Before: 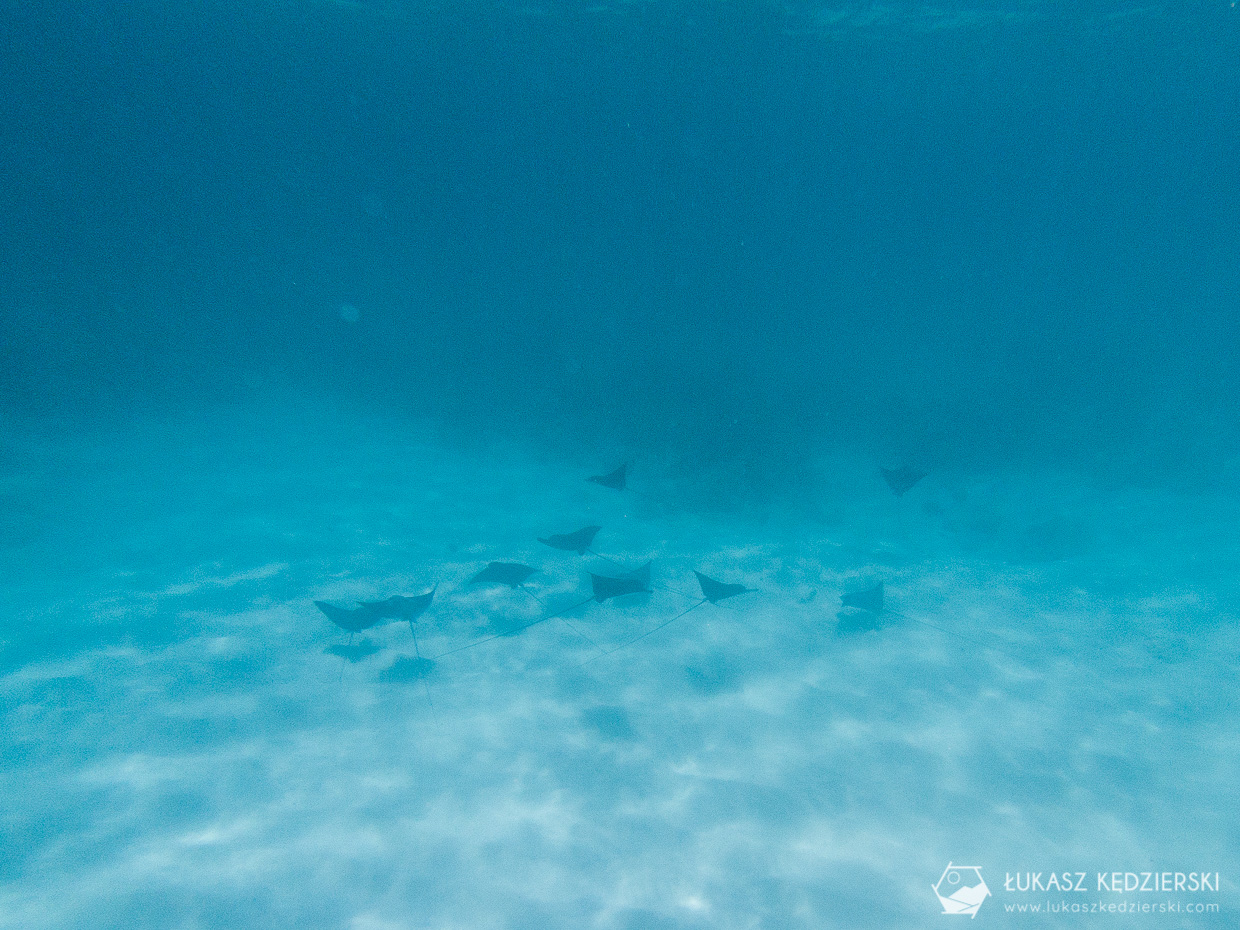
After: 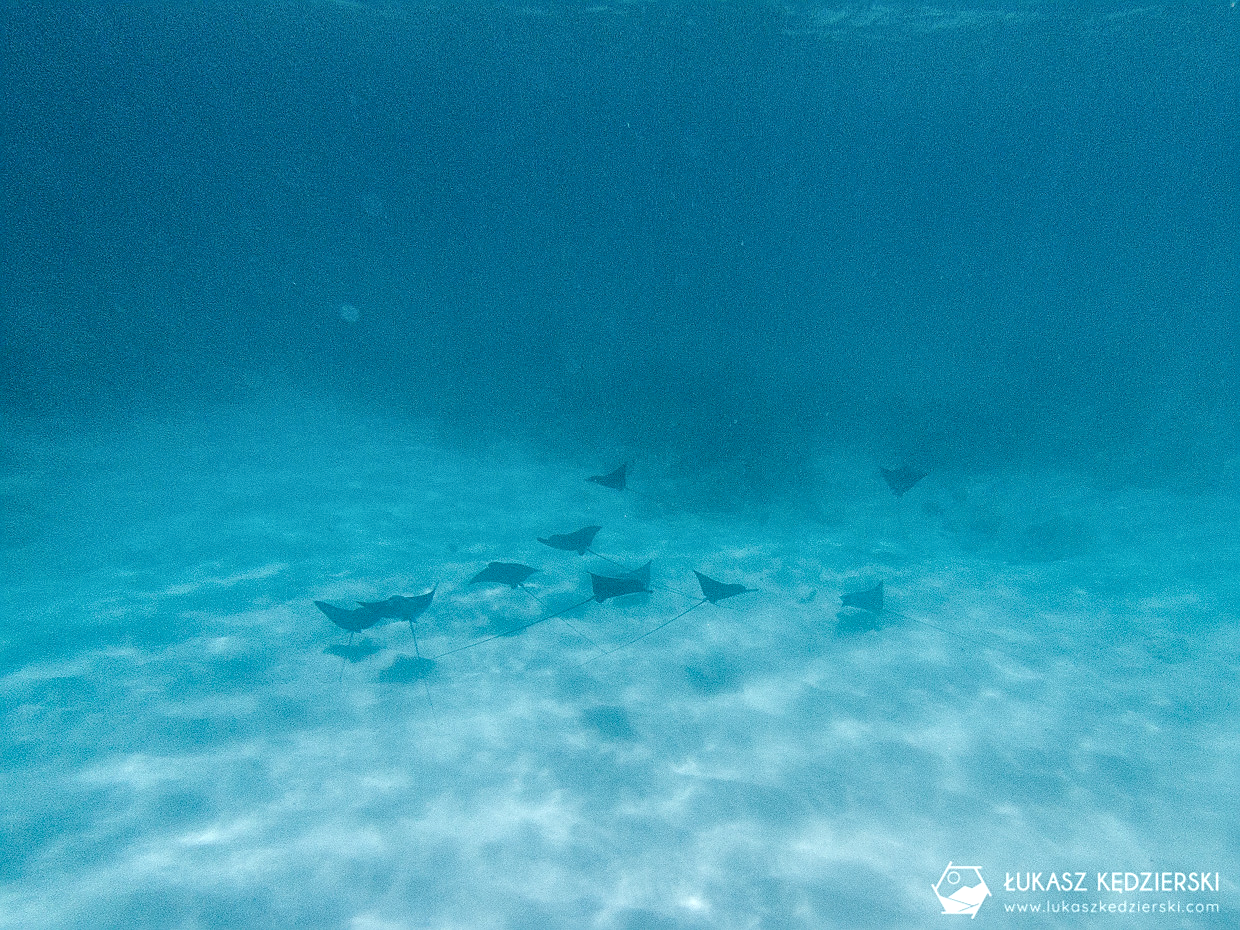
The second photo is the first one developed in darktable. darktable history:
local contrast: highlights 27%, detail 150%
sharpen: on, module defaults
